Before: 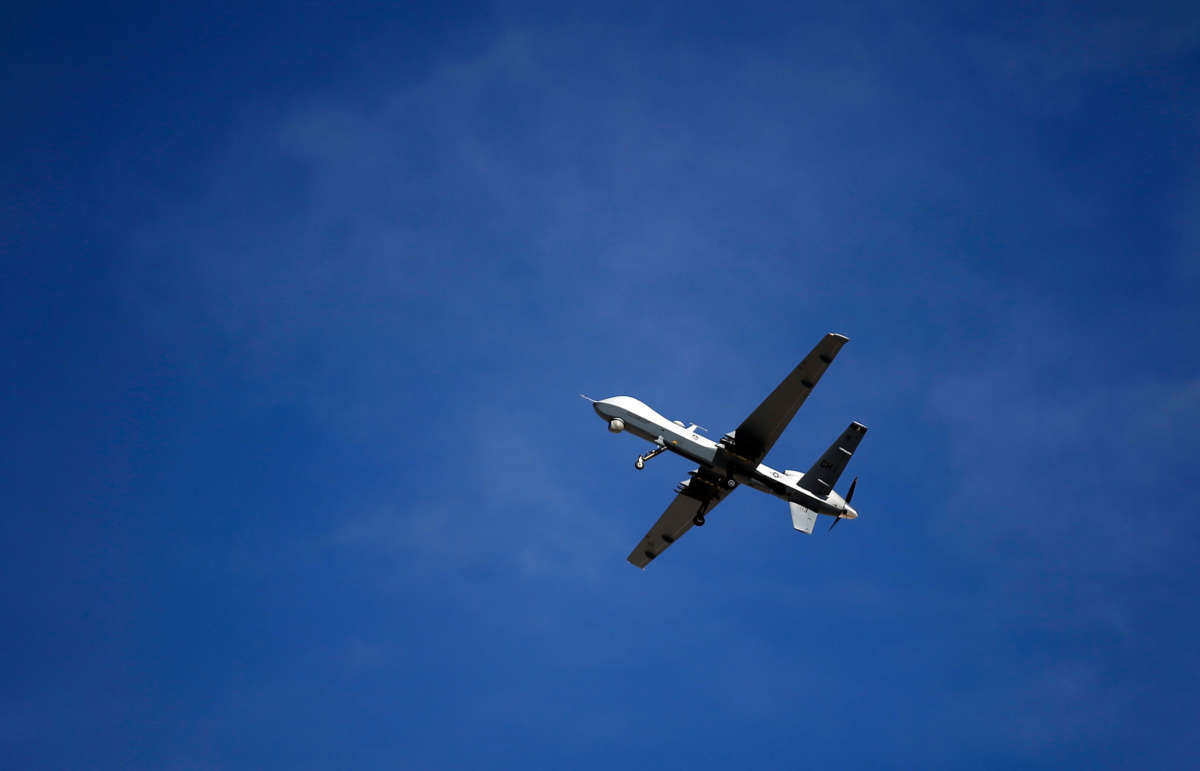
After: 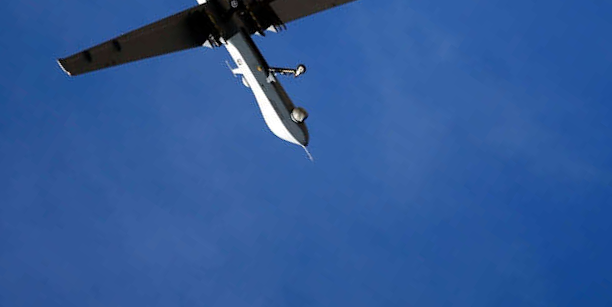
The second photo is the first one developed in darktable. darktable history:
crop and rotate: angle 146.83°, left 9.174%, top 15.646%, right 4.576%, bottom 17.029%
